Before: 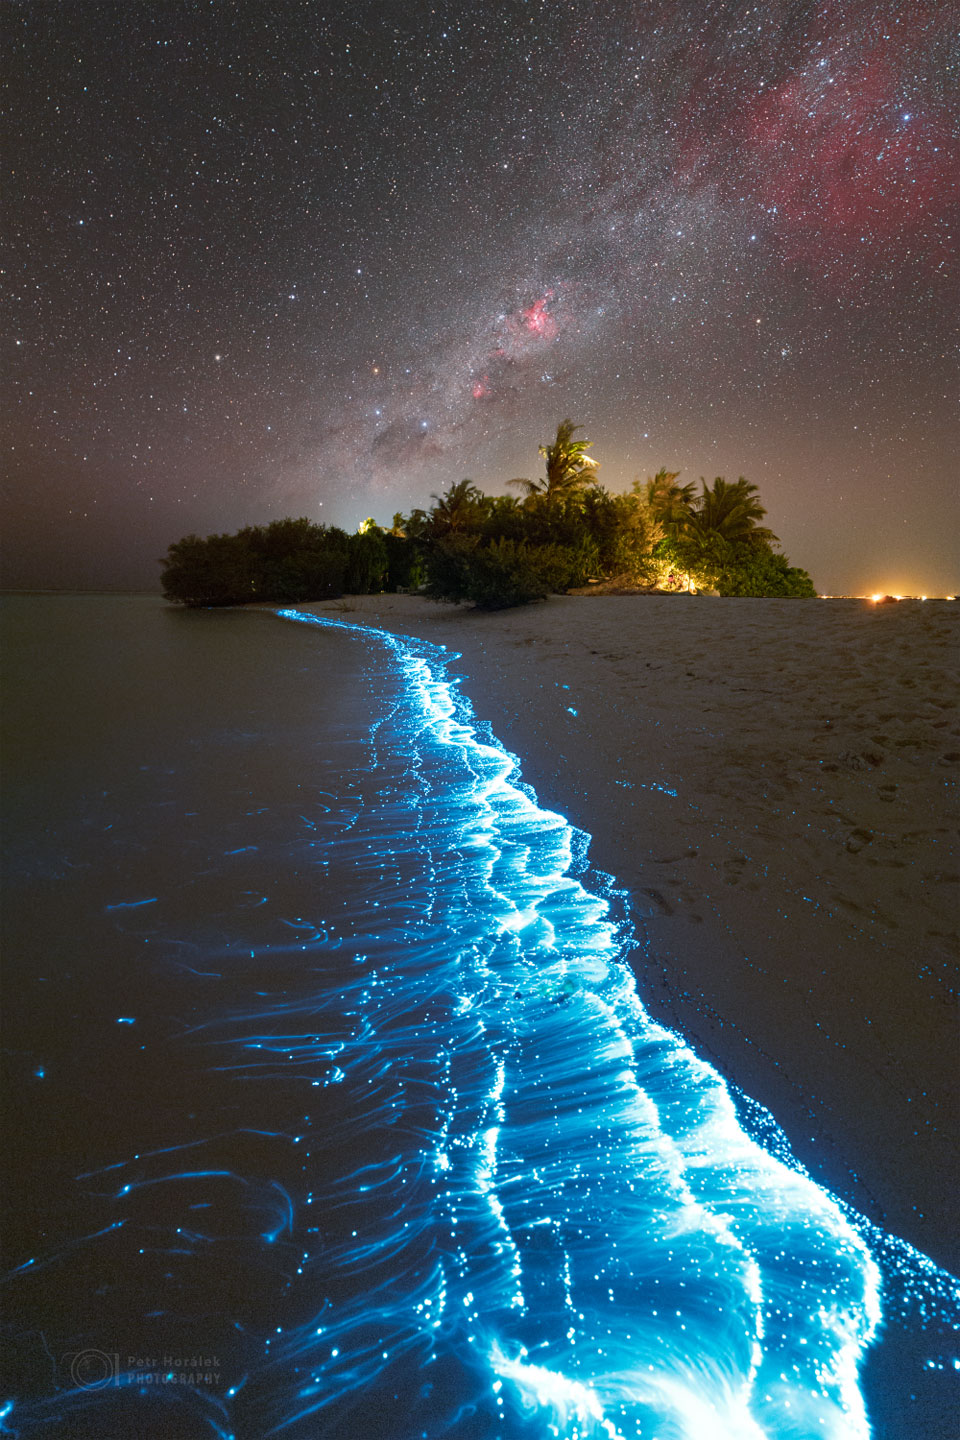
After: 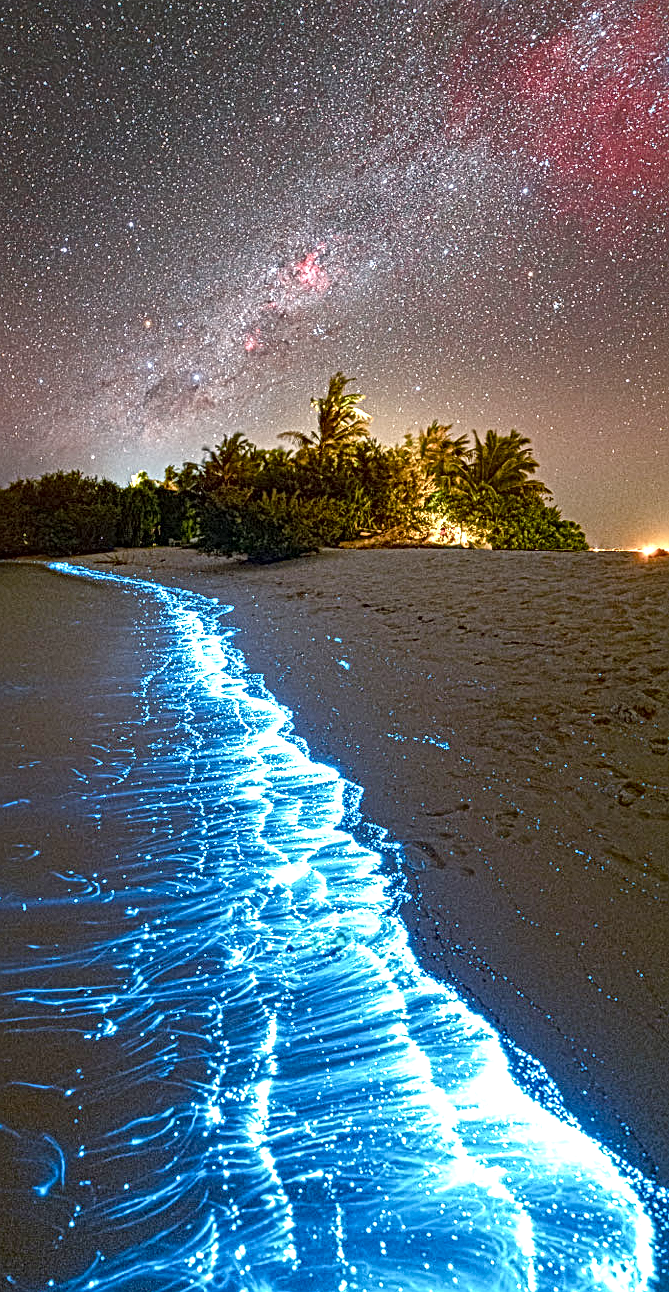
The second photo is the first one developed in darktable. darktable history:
exposure: black level correction 0, exposure 0.691 EV, compensate highlight preservation false
color balance rgb: perceptual saturation grading › global saturation 20%, perceptual saturation grading › highlights -49.952%, perceptual saturation grading › shadows 26.035%, global vibrance 20%
local contrast: mode bilateral grid, contrast 20, coarseness 3, detail 300%, midtone range 0.2
crop and rotate: left 23.85%, top 3.278%, right 6.363%, bottom 6.977%
